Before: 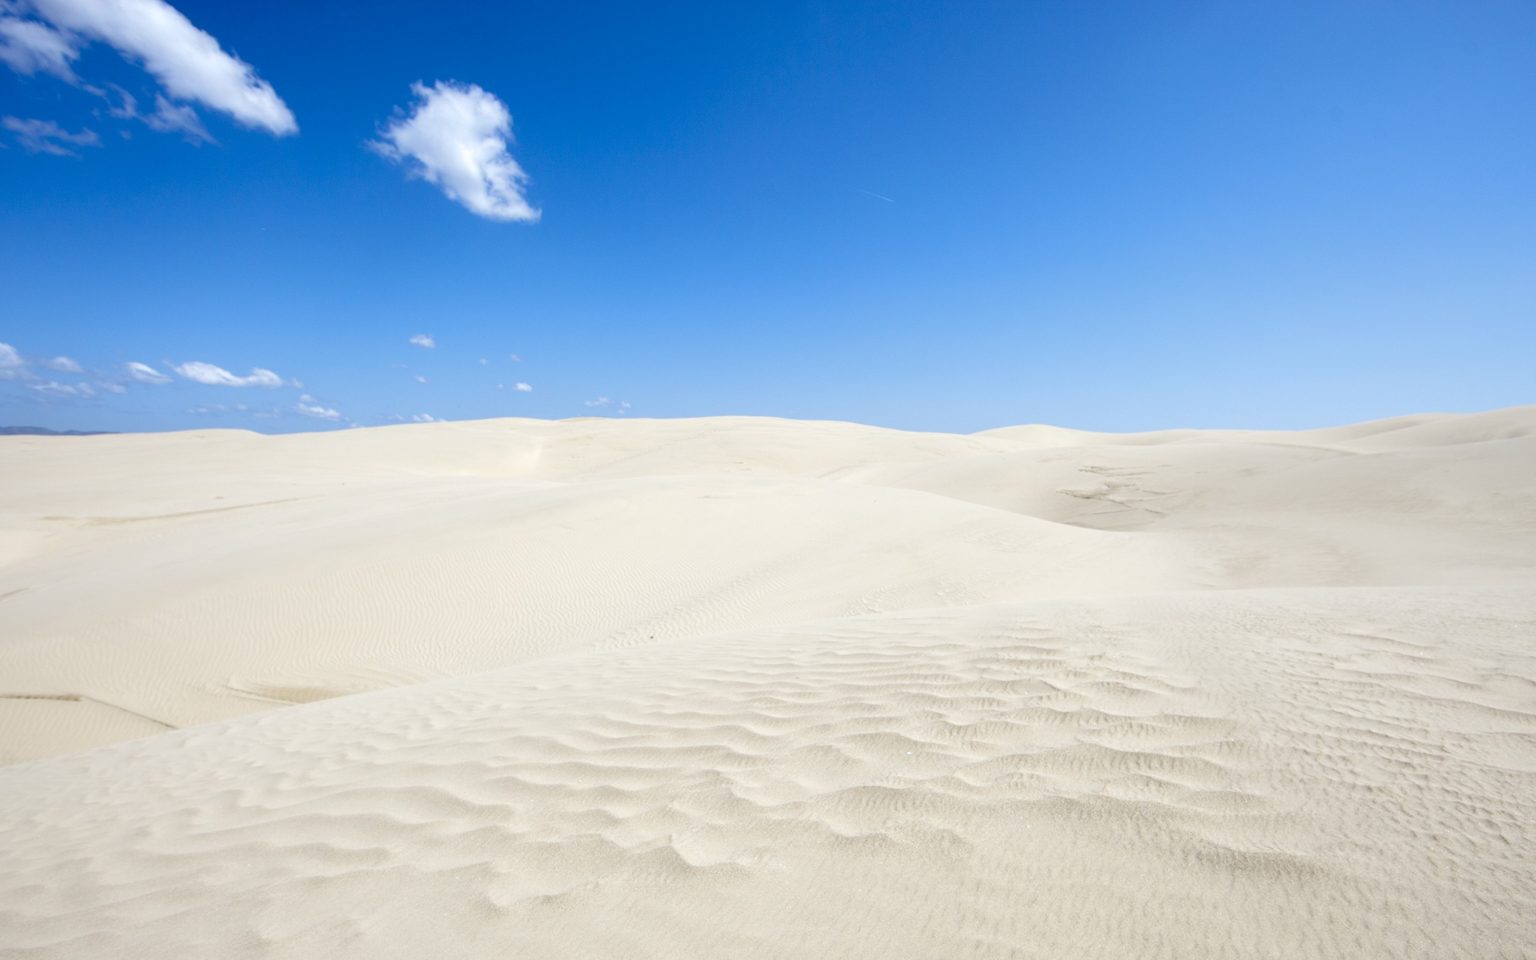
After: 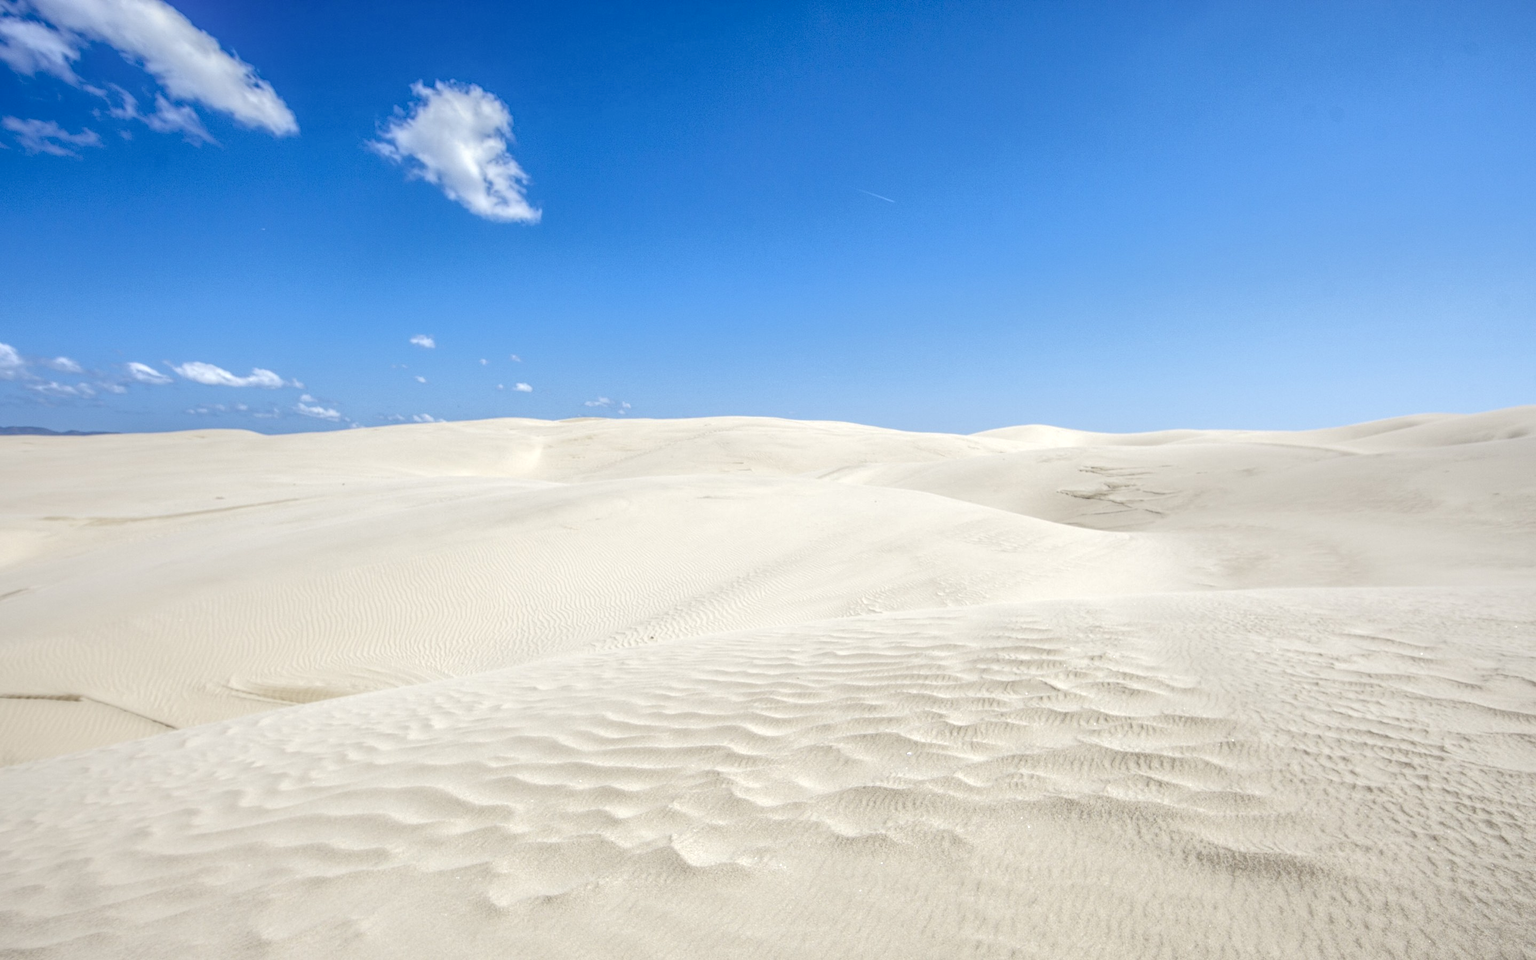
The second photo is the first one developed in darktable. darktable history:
local contrast: highlights 20%, shadows 25%, detail 200%, midtone range 0.2
